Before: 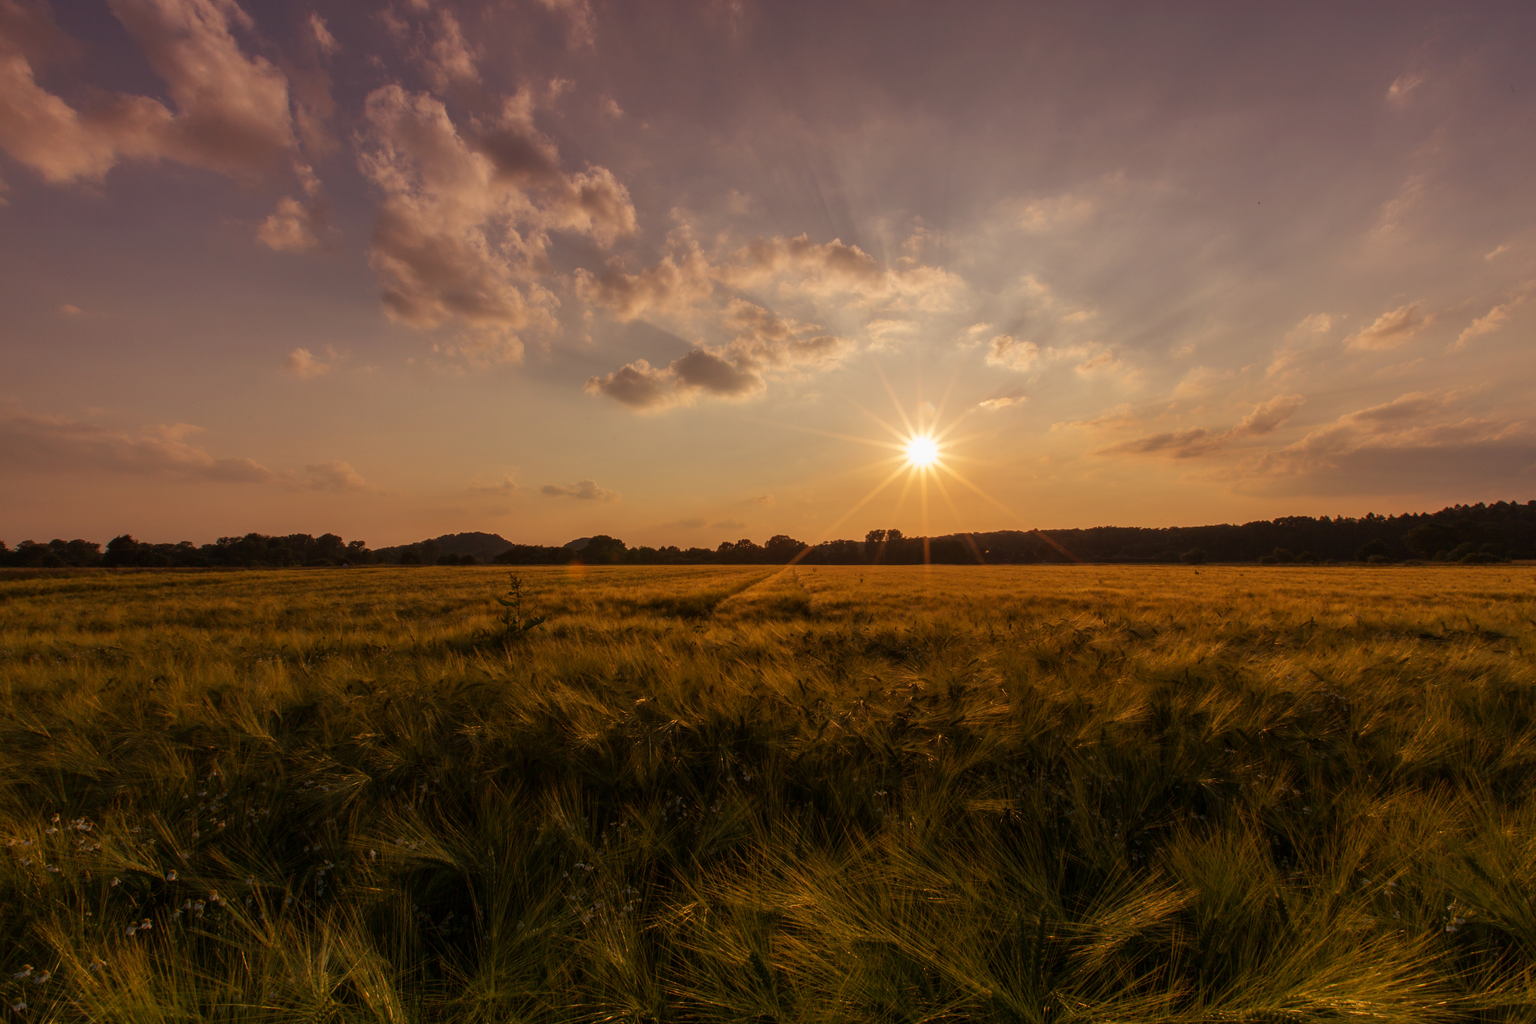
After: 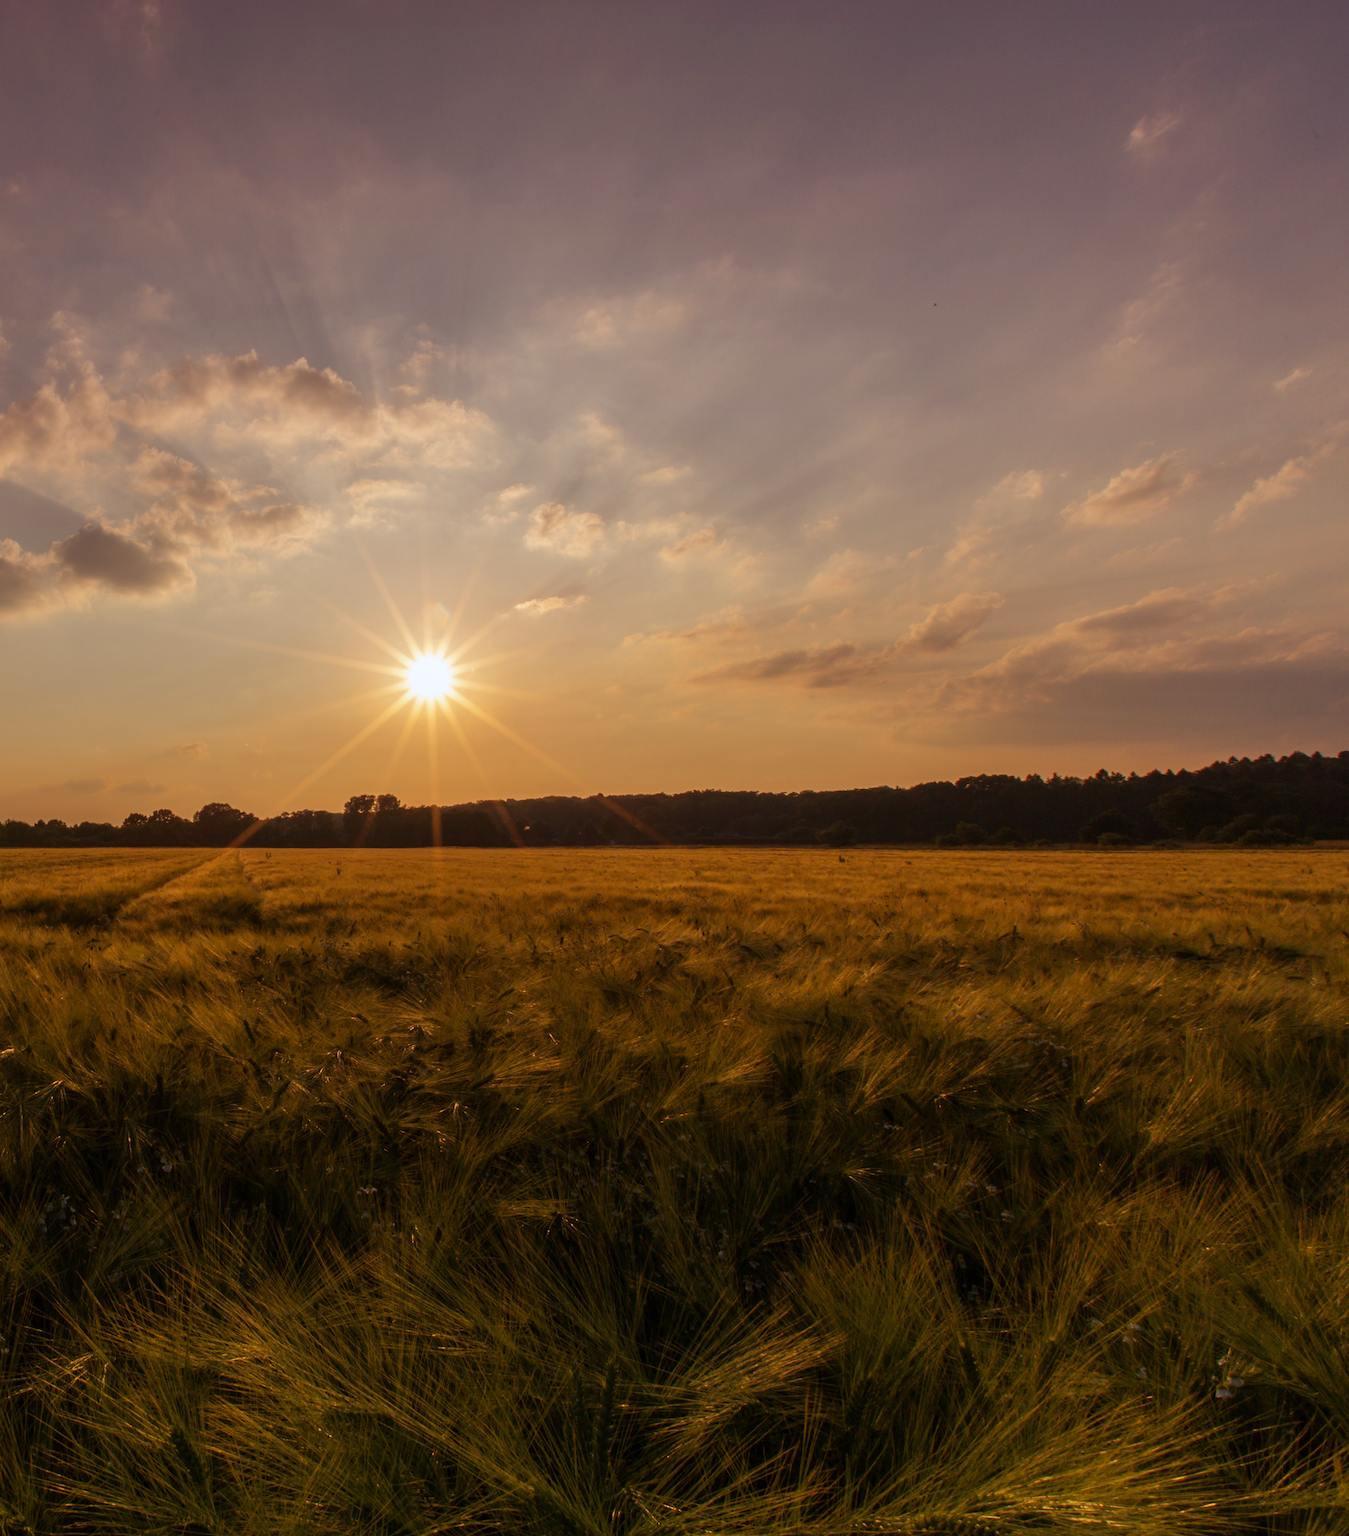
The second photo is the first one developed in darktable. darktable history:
white balance: red 0.974, blue 1.044
crop: left 41.402%
